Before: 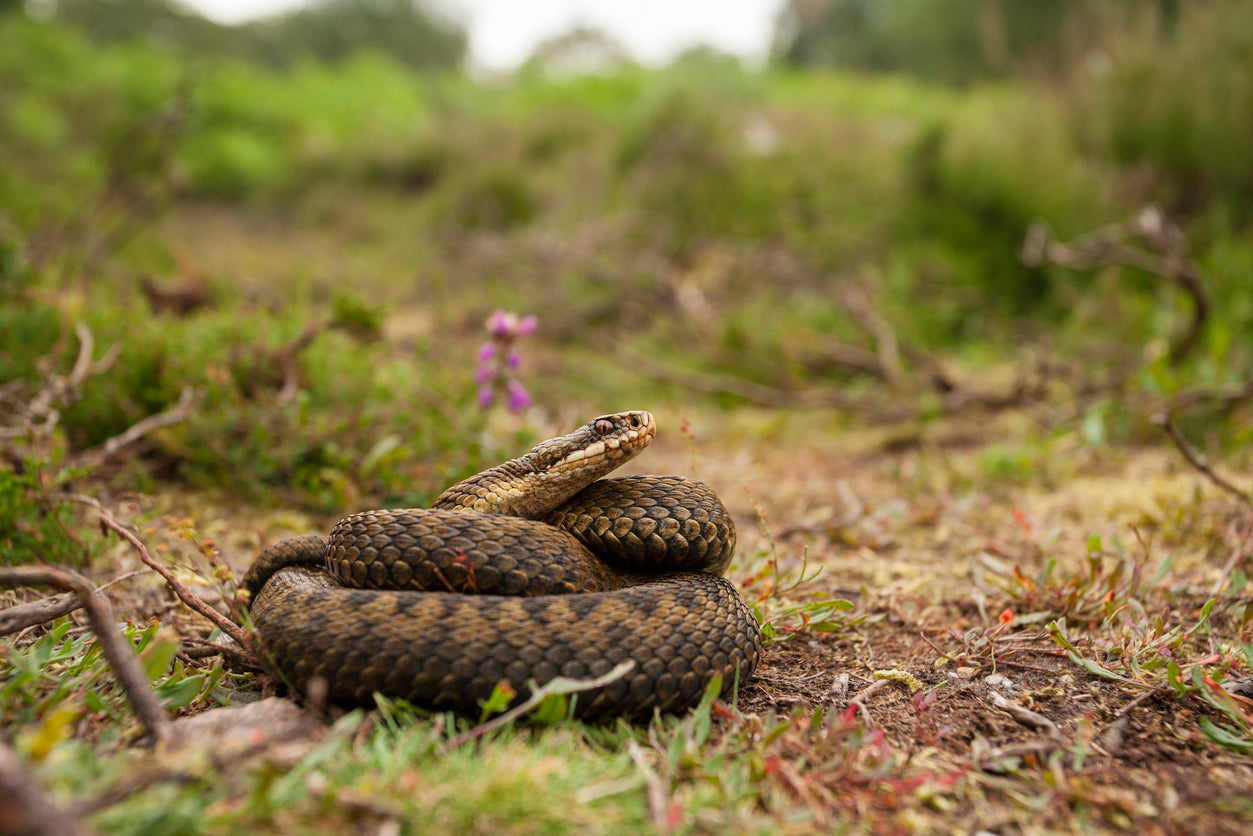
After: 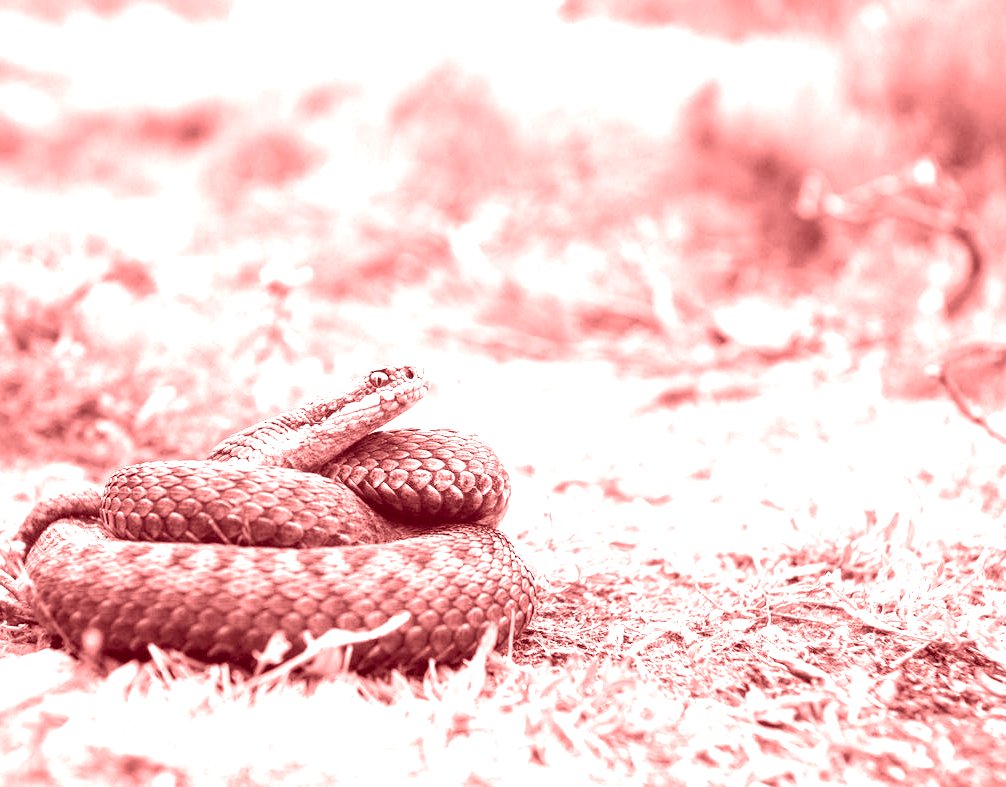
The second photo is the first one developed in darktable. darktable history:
crop and rotate: left 17.959%, top 5.771%, right 1.742%
exposure: exposure 2 EV, compensate highlight preservation false
colorize: saturation 60%, source mix 100%
